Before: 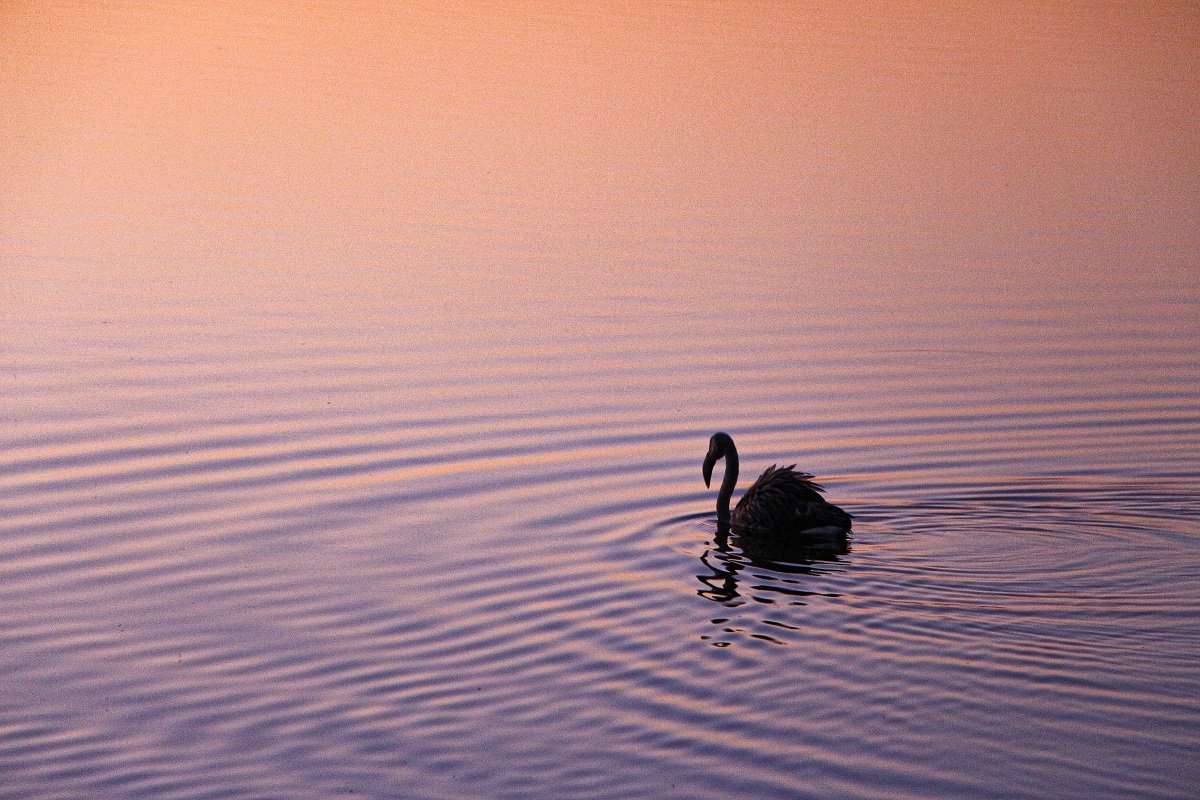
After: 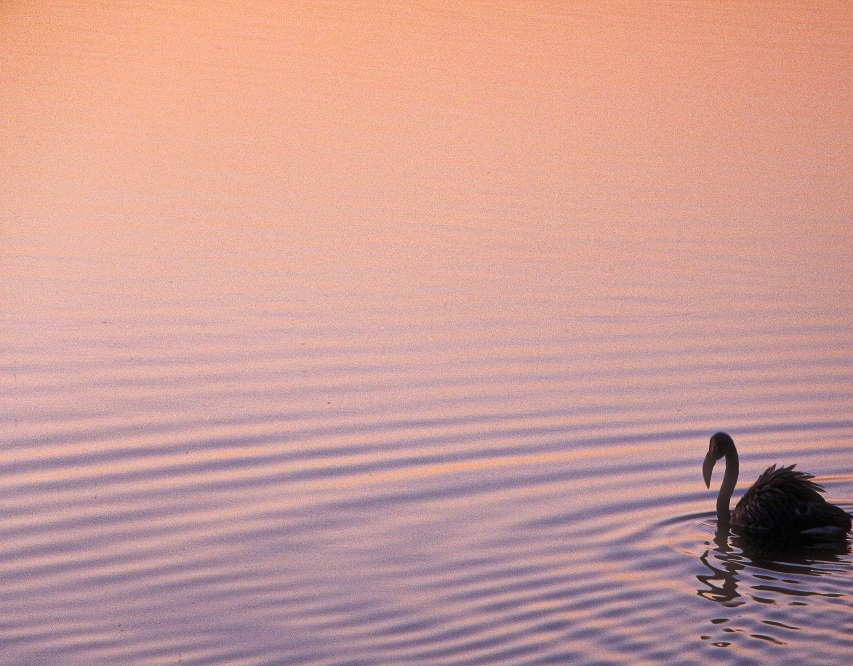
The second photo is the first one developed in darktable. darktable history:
crop: right 28.885%, bottom 16.626%
haze removal: strength -0.1, adaptive false
